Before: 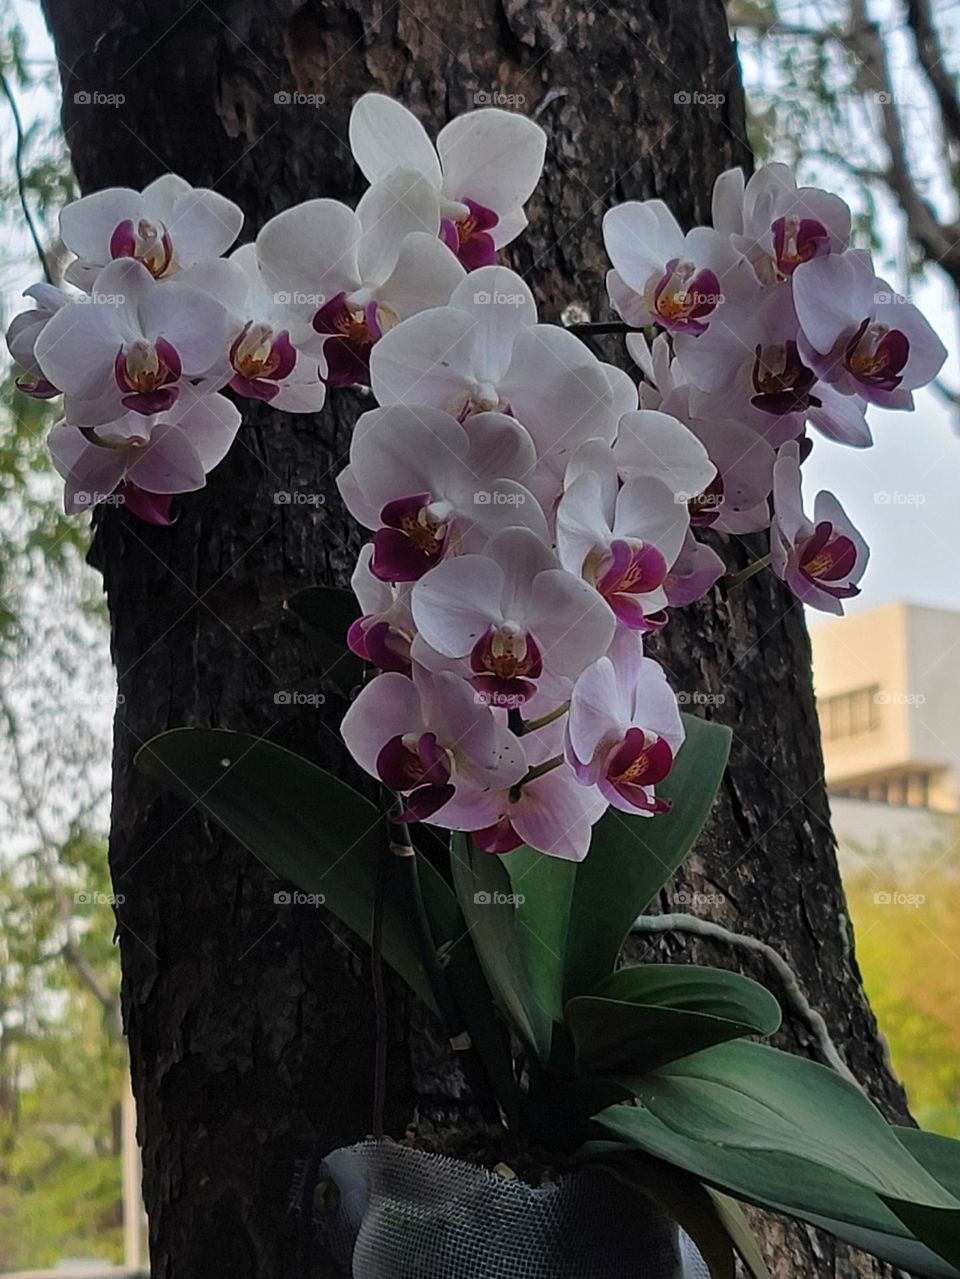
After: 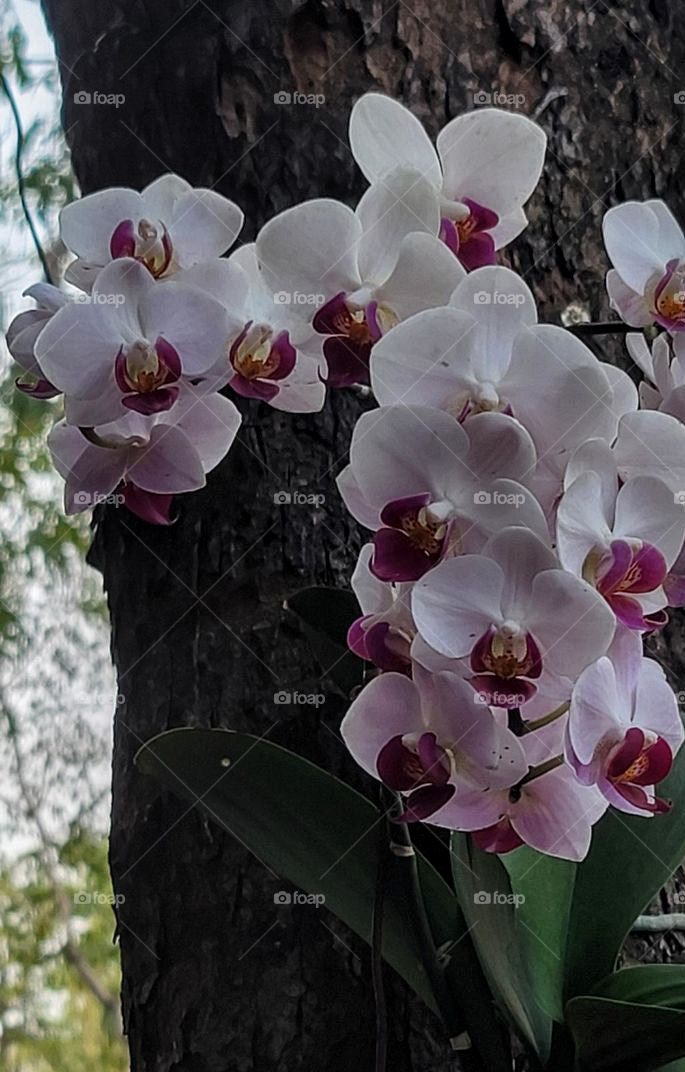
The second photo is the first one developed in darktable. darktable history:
local contrast: on, module defaults
crop: right 28.635%, bottom 16.111%
